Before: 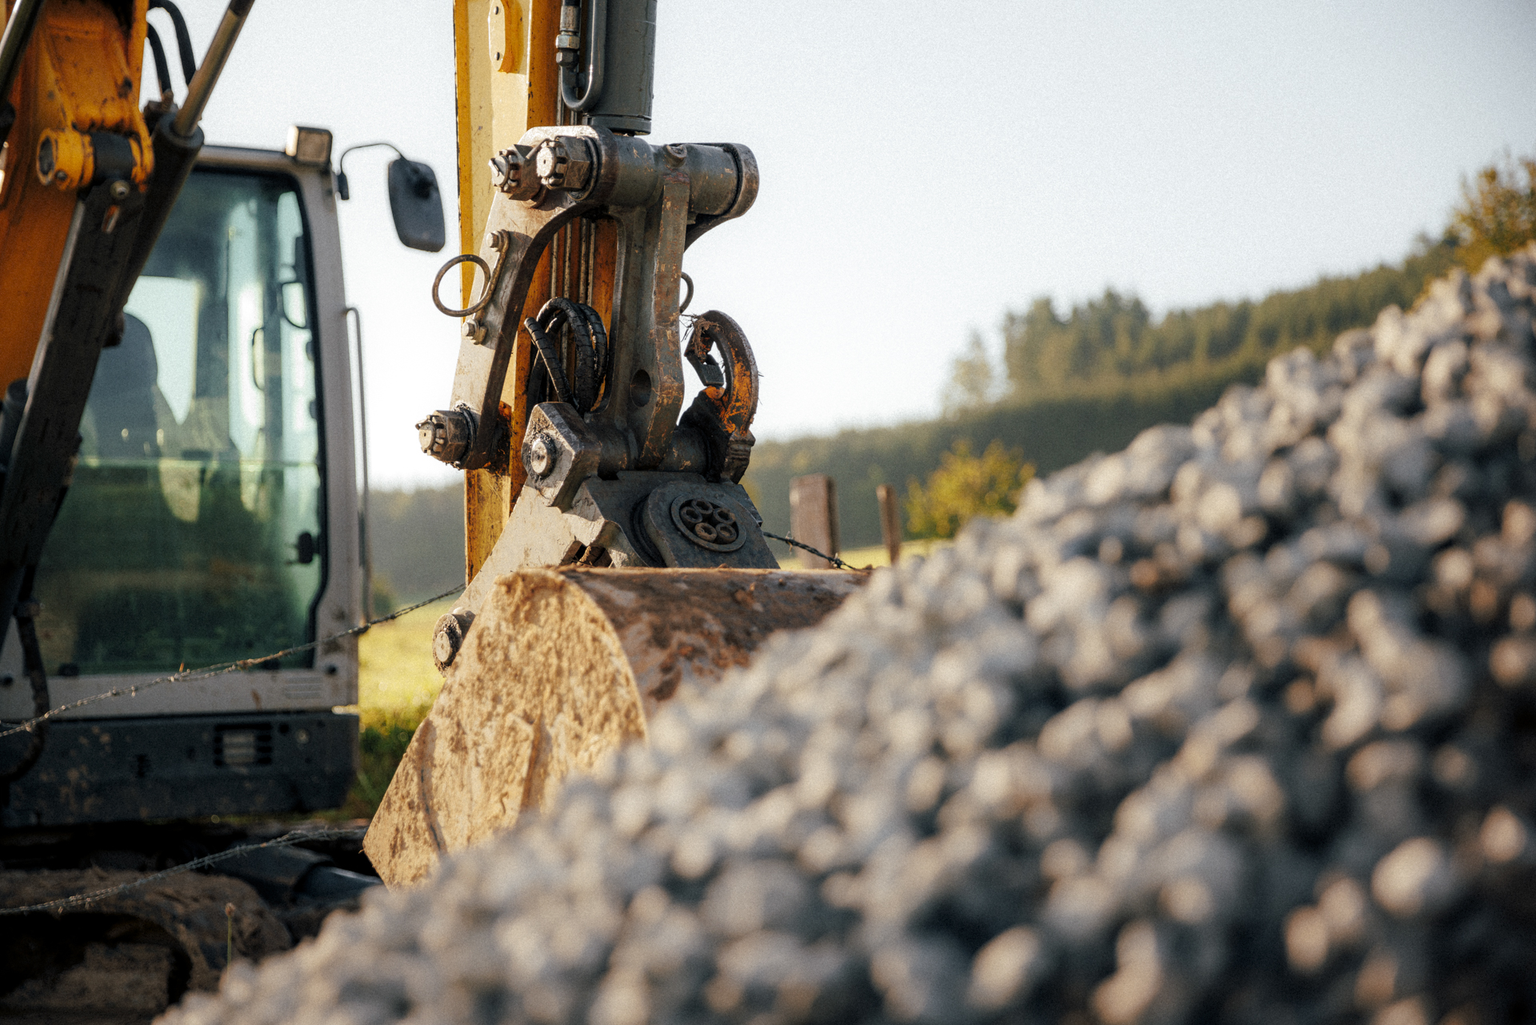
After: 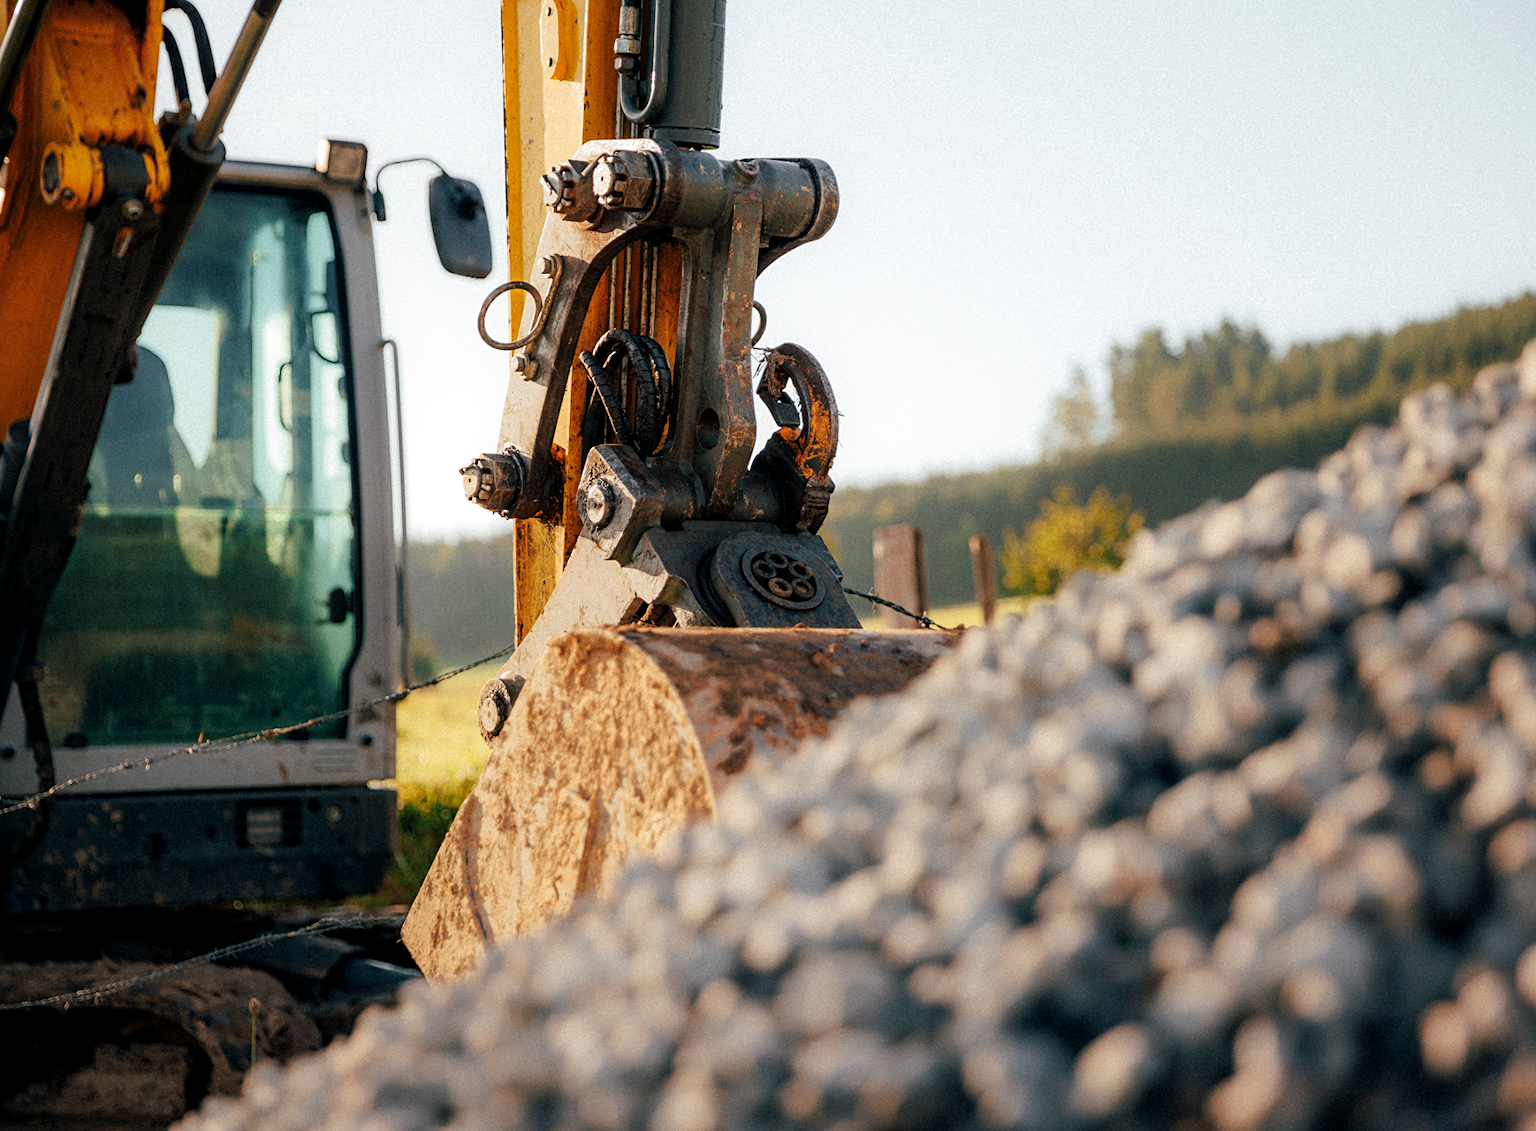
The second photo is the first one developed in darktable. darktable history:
crop: right 9.515%, bottom 0.022%
color balance rgb: perceptual saturation grading › global saturation 0.378%, global vibrance 3.263%
sharpen: amount 0.201
